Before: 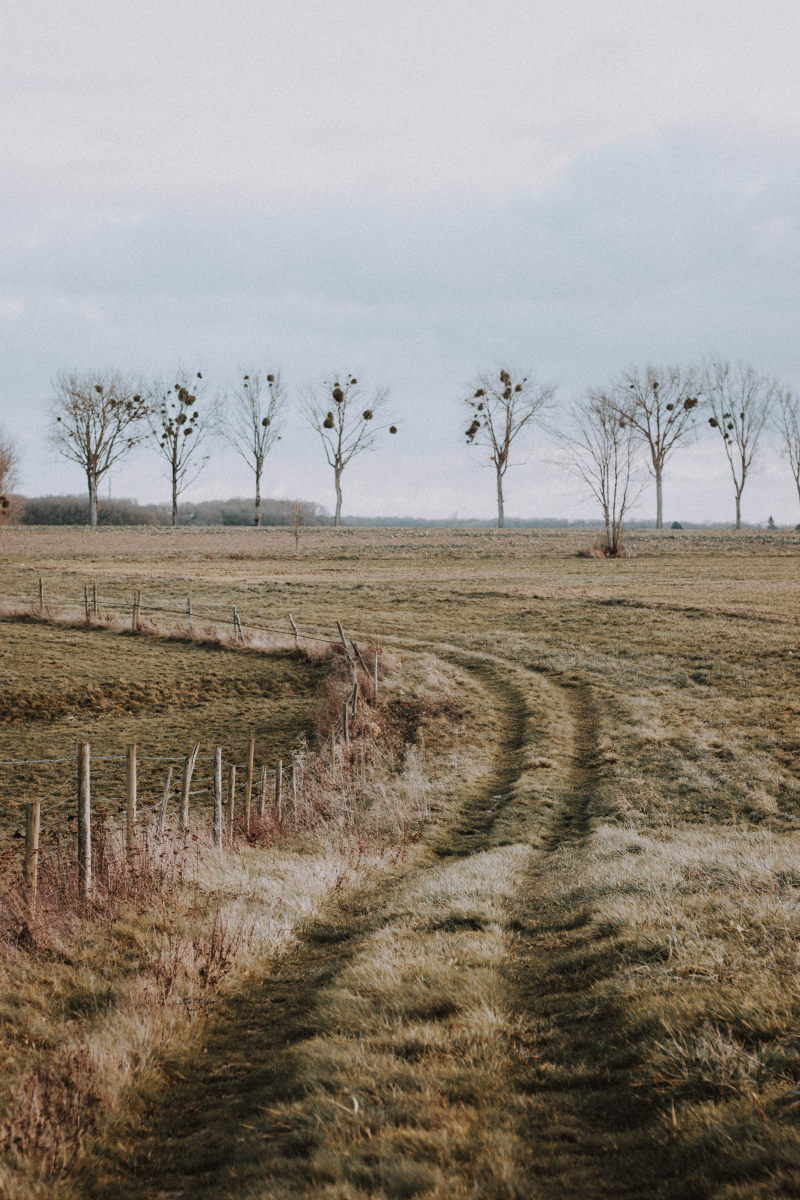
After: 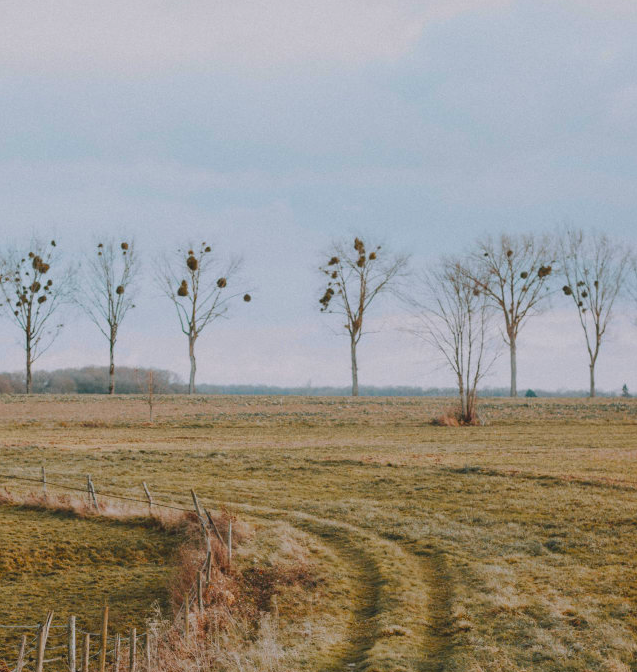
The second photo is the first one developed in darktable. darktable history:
crop: left 18.307%, top 11.067%, right 1.96%, bottom 32.9%
contrast brightness saturation: contrast -0.191, saturation 0.188
color balance rgb: global offset › hue 170.23°, perceptual saturation grading › global saturation 31.181%
